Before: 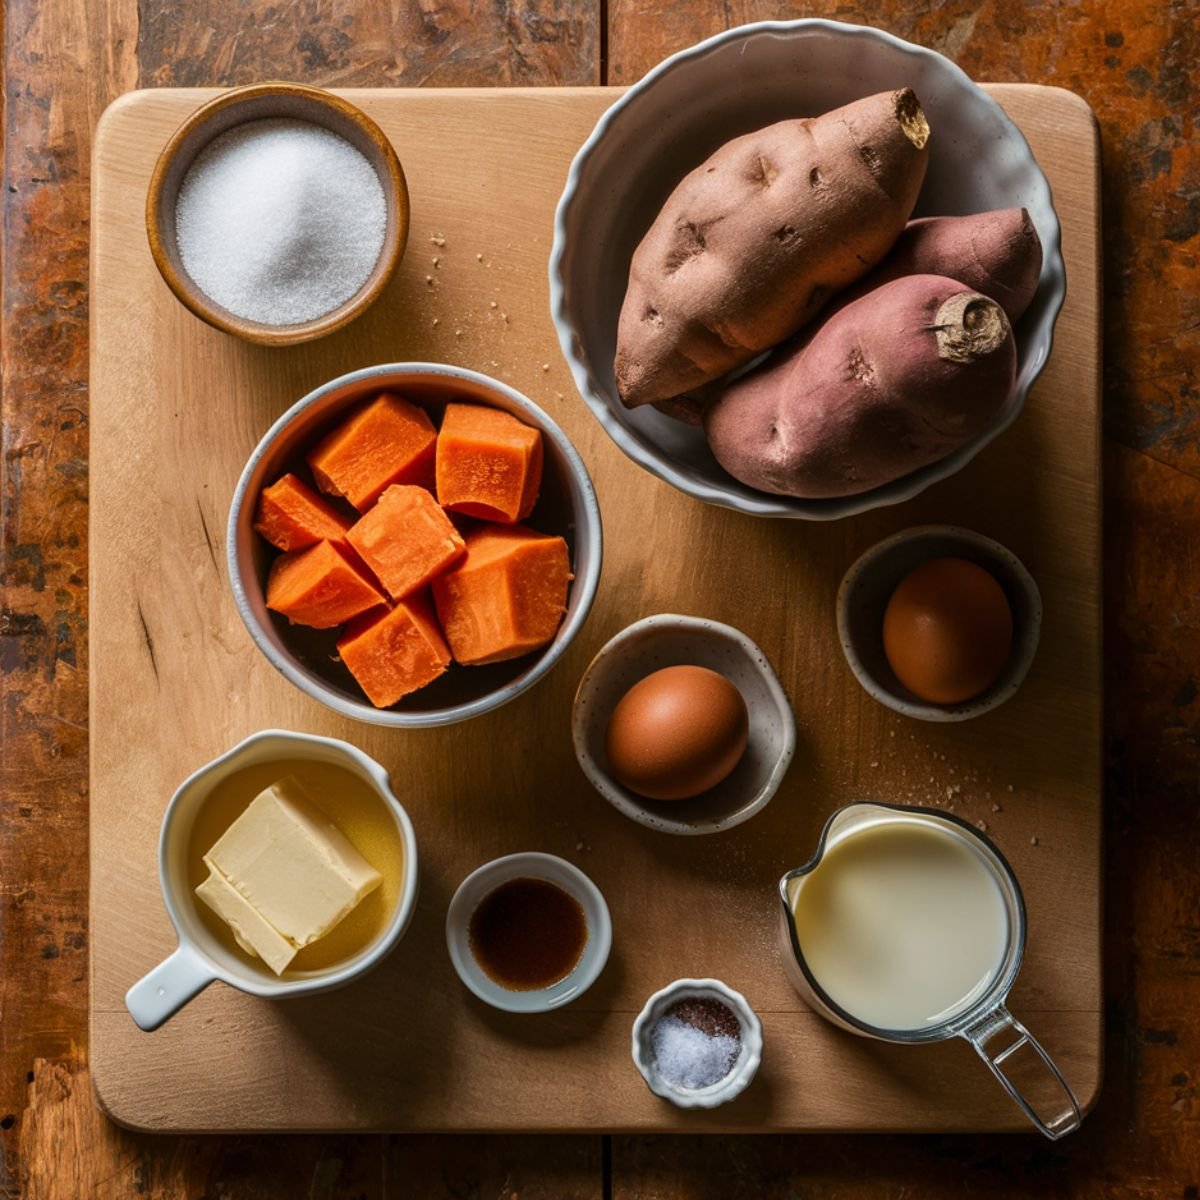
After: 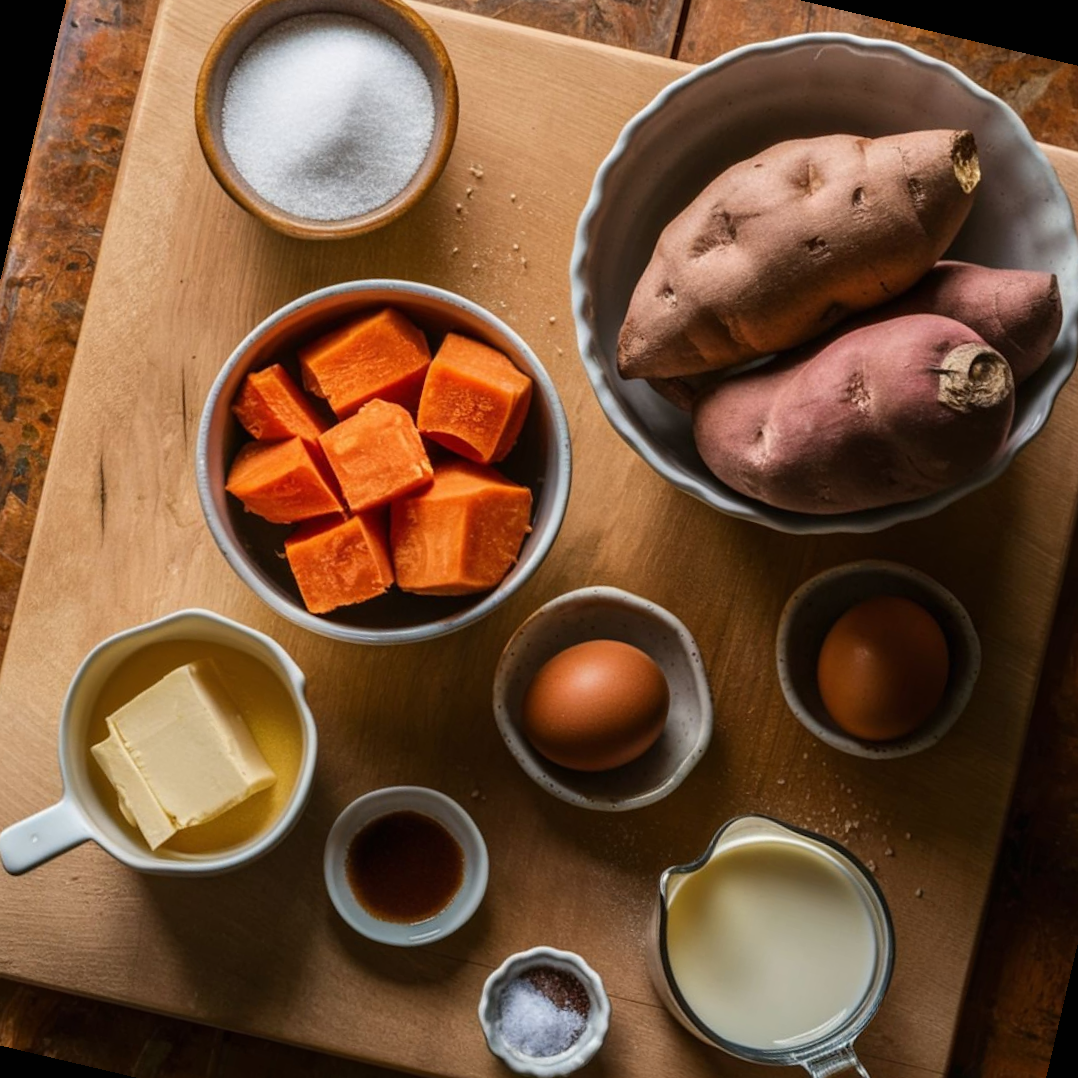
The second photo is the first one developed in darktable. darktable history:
exposure: black level correction 0, compensate exposure bias true, compensate highlight preservation false
crop and rotate: left 11.831%, top 11.346%, right 13.429%, bottom 13.899%
rotate and perspective: rotation 13.27°, automatic cropping off
